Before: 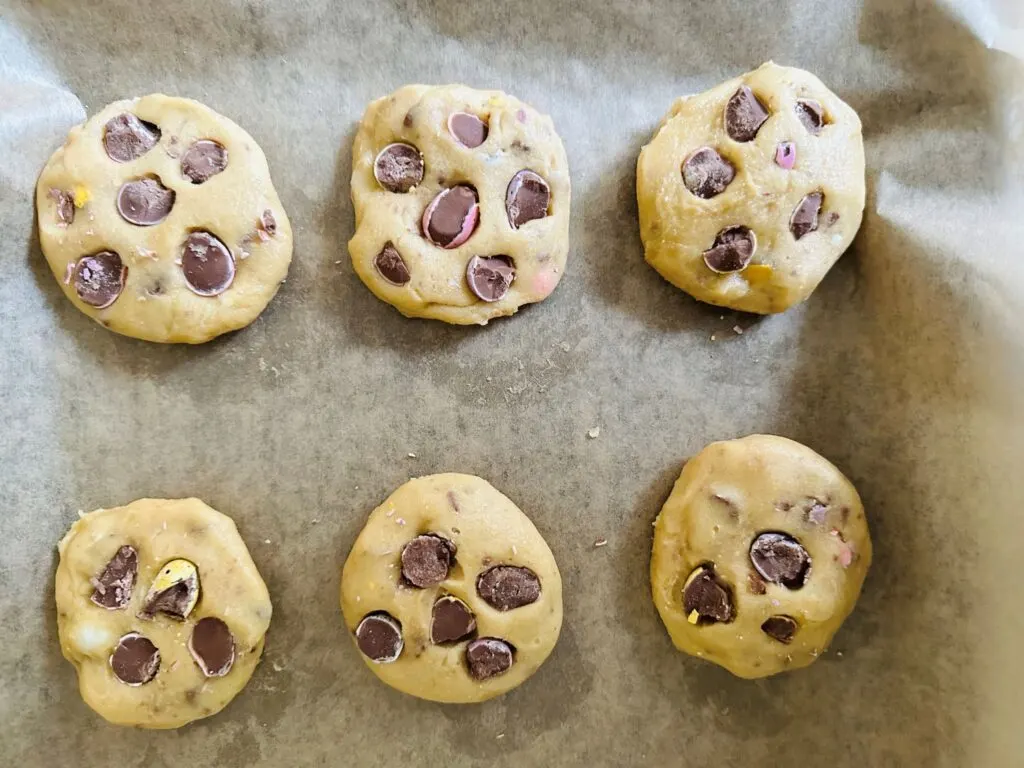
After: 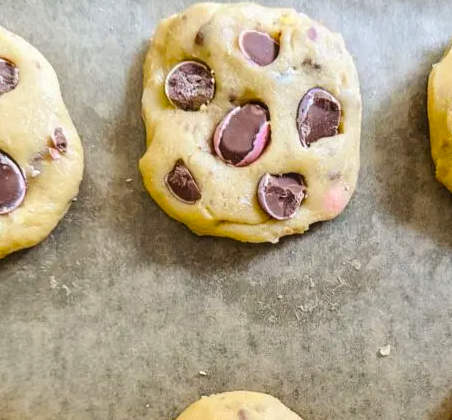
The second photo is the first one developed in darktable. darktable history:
local contrast: on, module defaults
crop: left 20.419%, top 10.784%, right 35.358%, bottom 34.418%
color balance rgb: shadows lift › chroma 0.706%, shadows lift › hue 111.38°, global offset › luminance 0.49%, perceptual saturation grading › global saturation 25.564%
